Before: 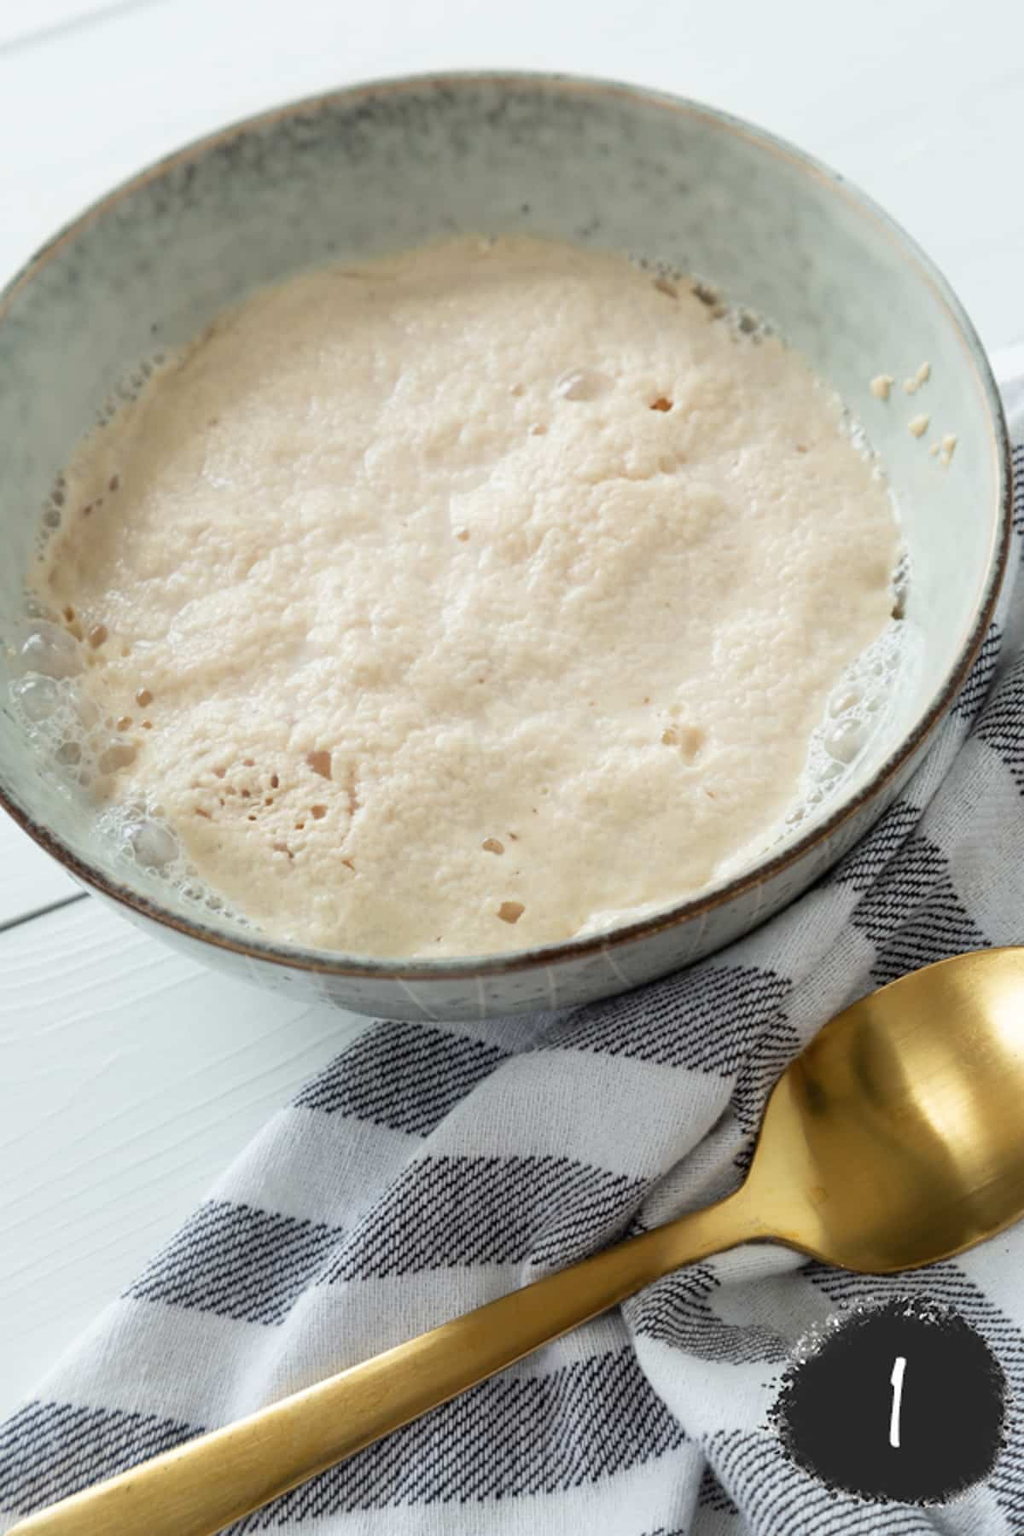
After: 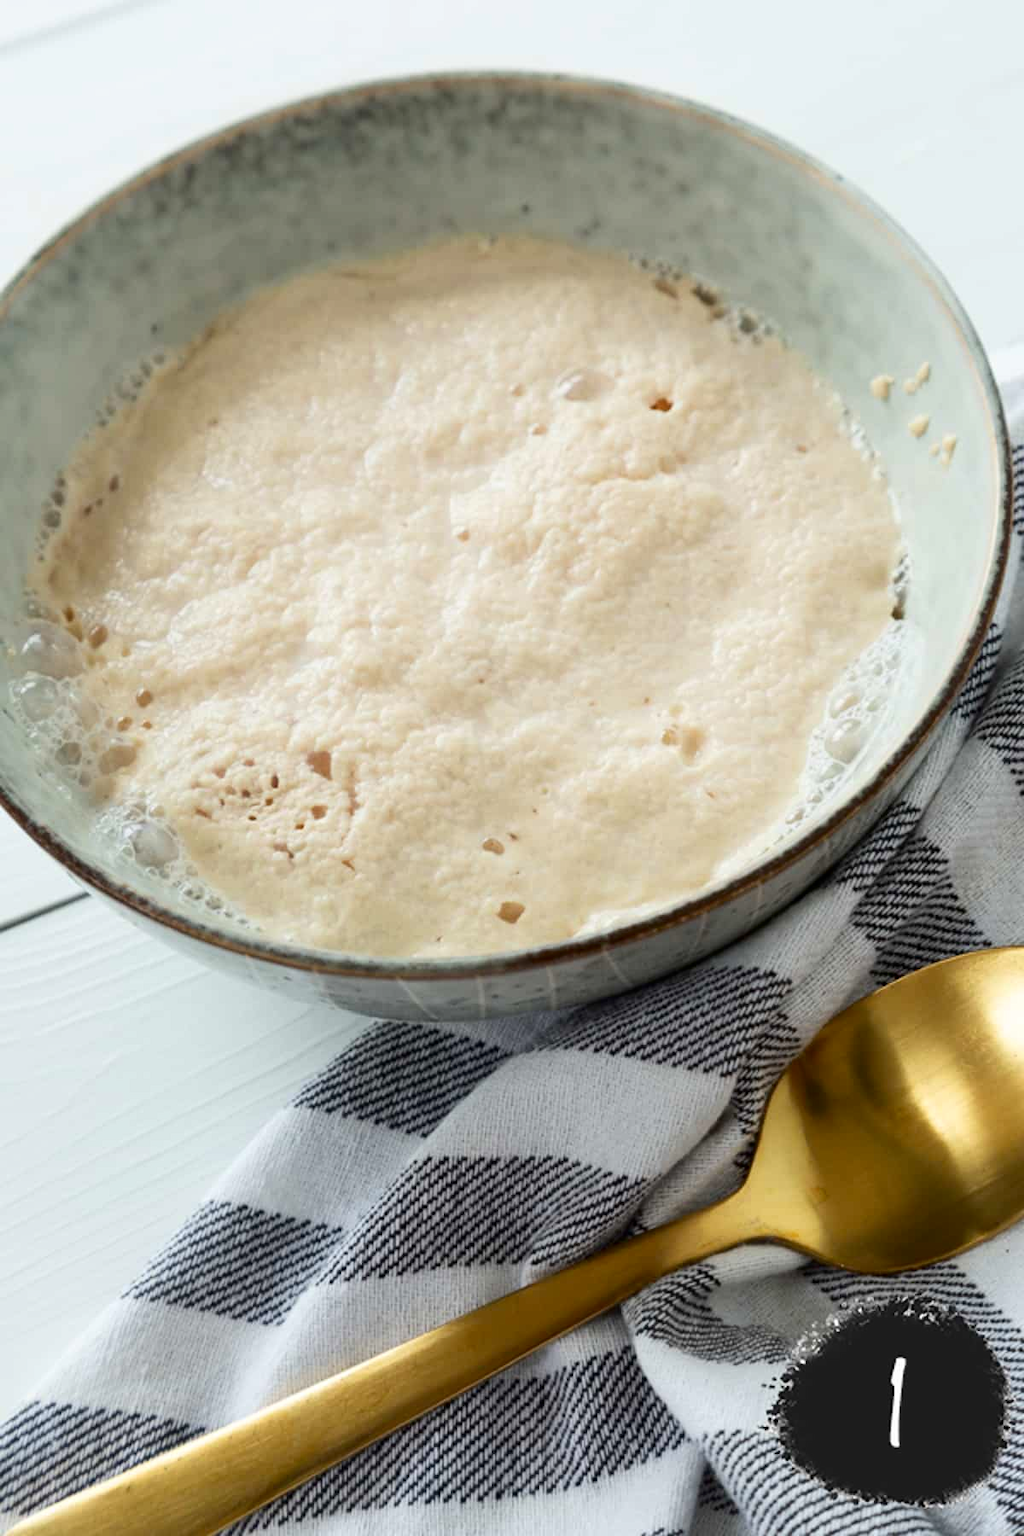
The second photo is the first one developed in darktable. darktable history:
contrast brightness saturation: contrast 0.133, brightness -0.062, saturation 0.163
